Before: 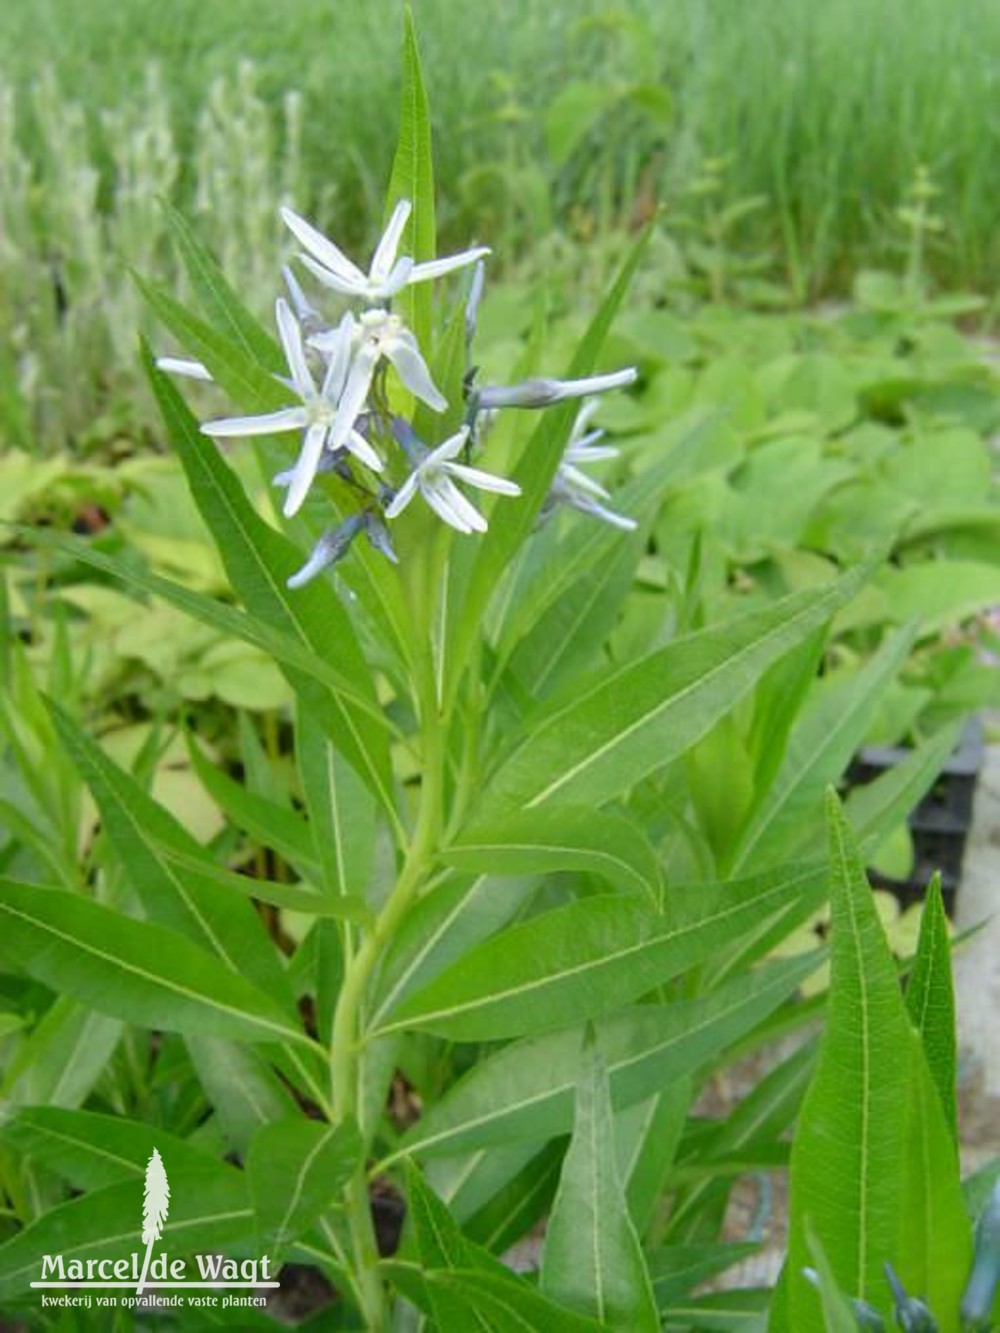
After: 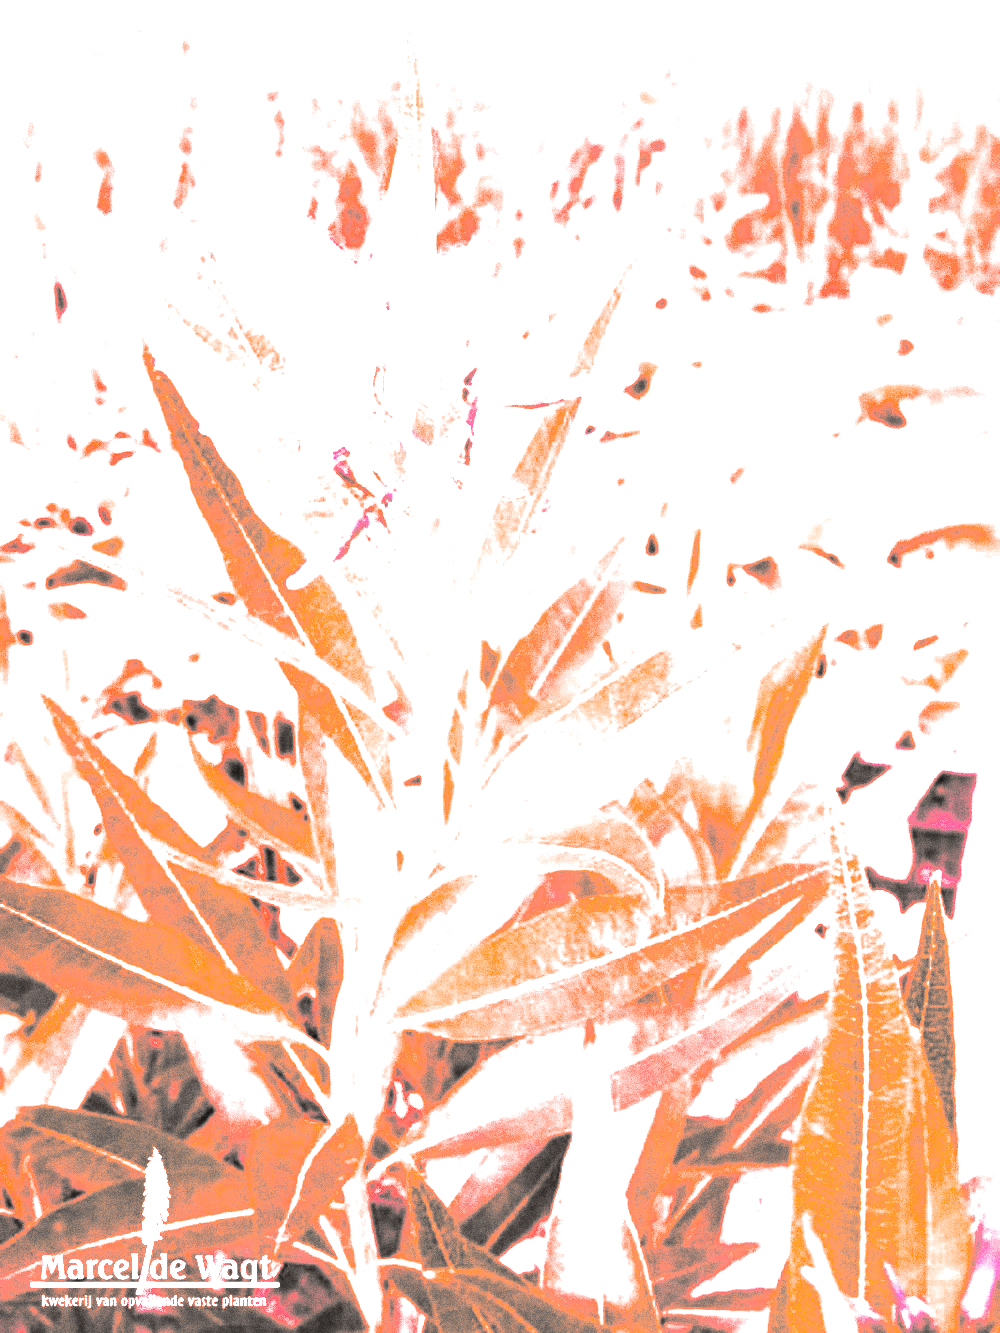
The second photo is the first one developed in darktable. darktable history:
white balance: red 4.26, blue 1.802
split-toning: shadows › hue 26°, shadows › saturation 0.09, highlights › hue 40°, highlights › saturation 0.18, balance -63, compress 0%
grain: coarseness 0.09 ISO, strength 40%
